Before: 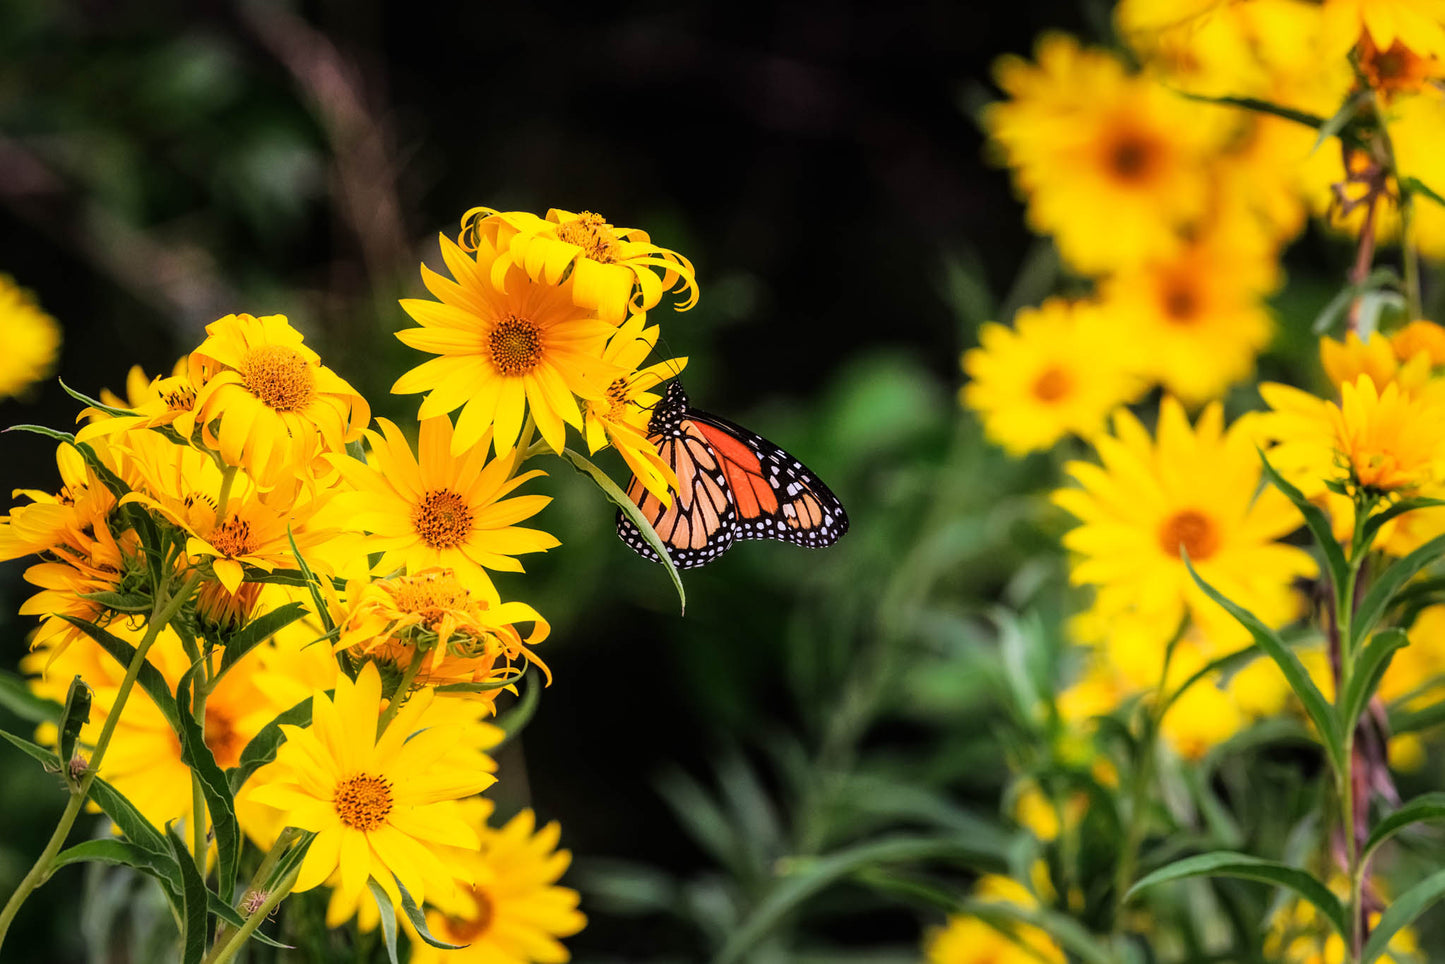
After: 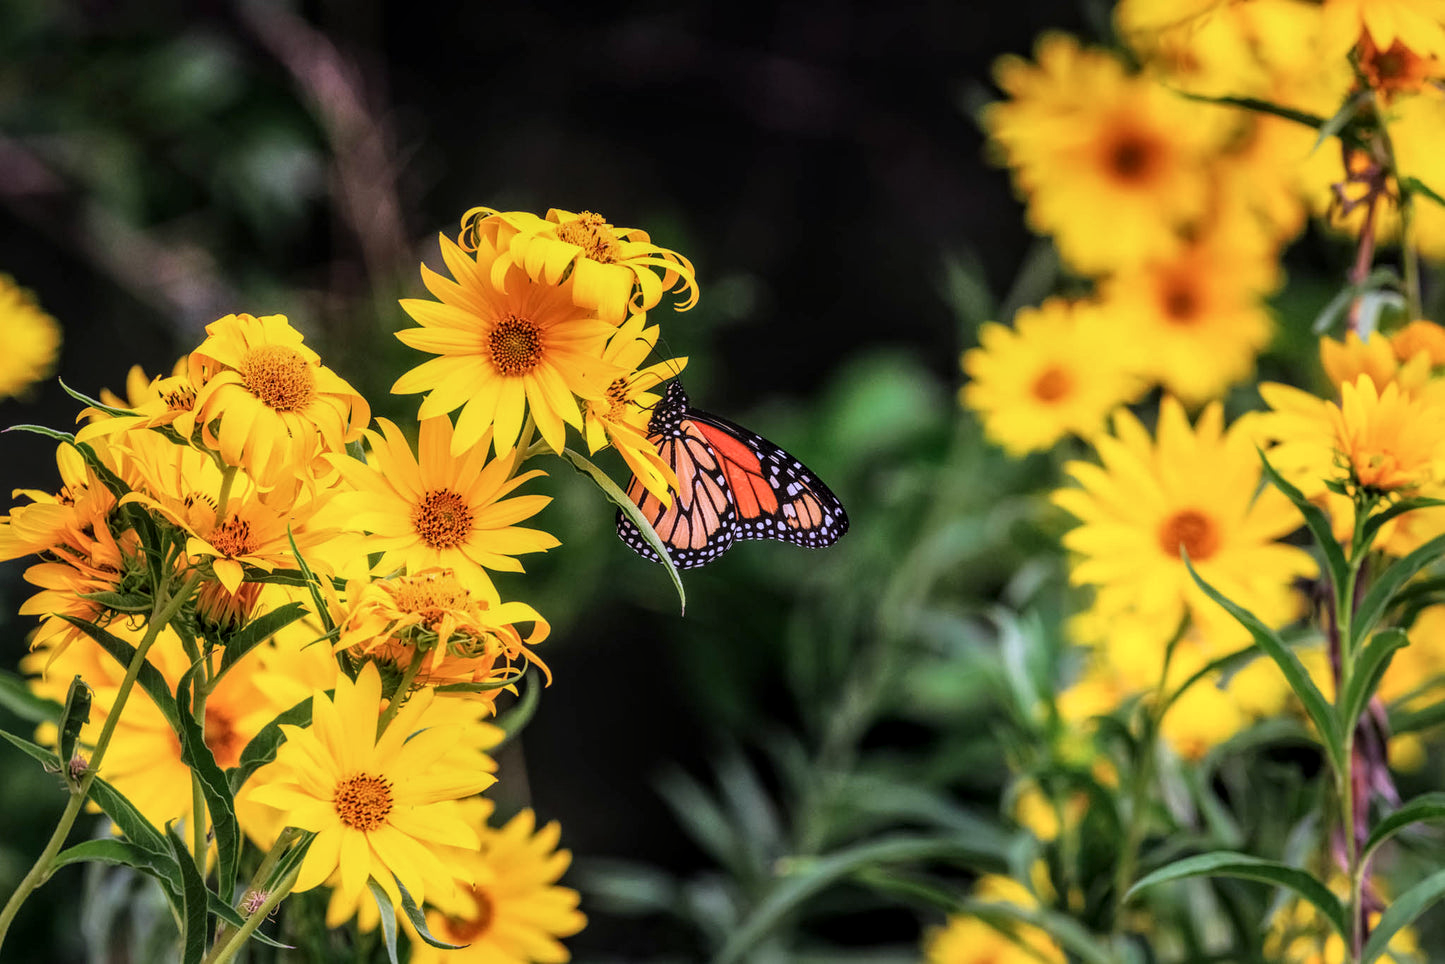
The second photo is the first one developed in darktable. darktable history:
color calibration: illuminant as shot in camera, x 0.363, y 0.385, temperature 4528.04 K
local contrast: on, module defaults
